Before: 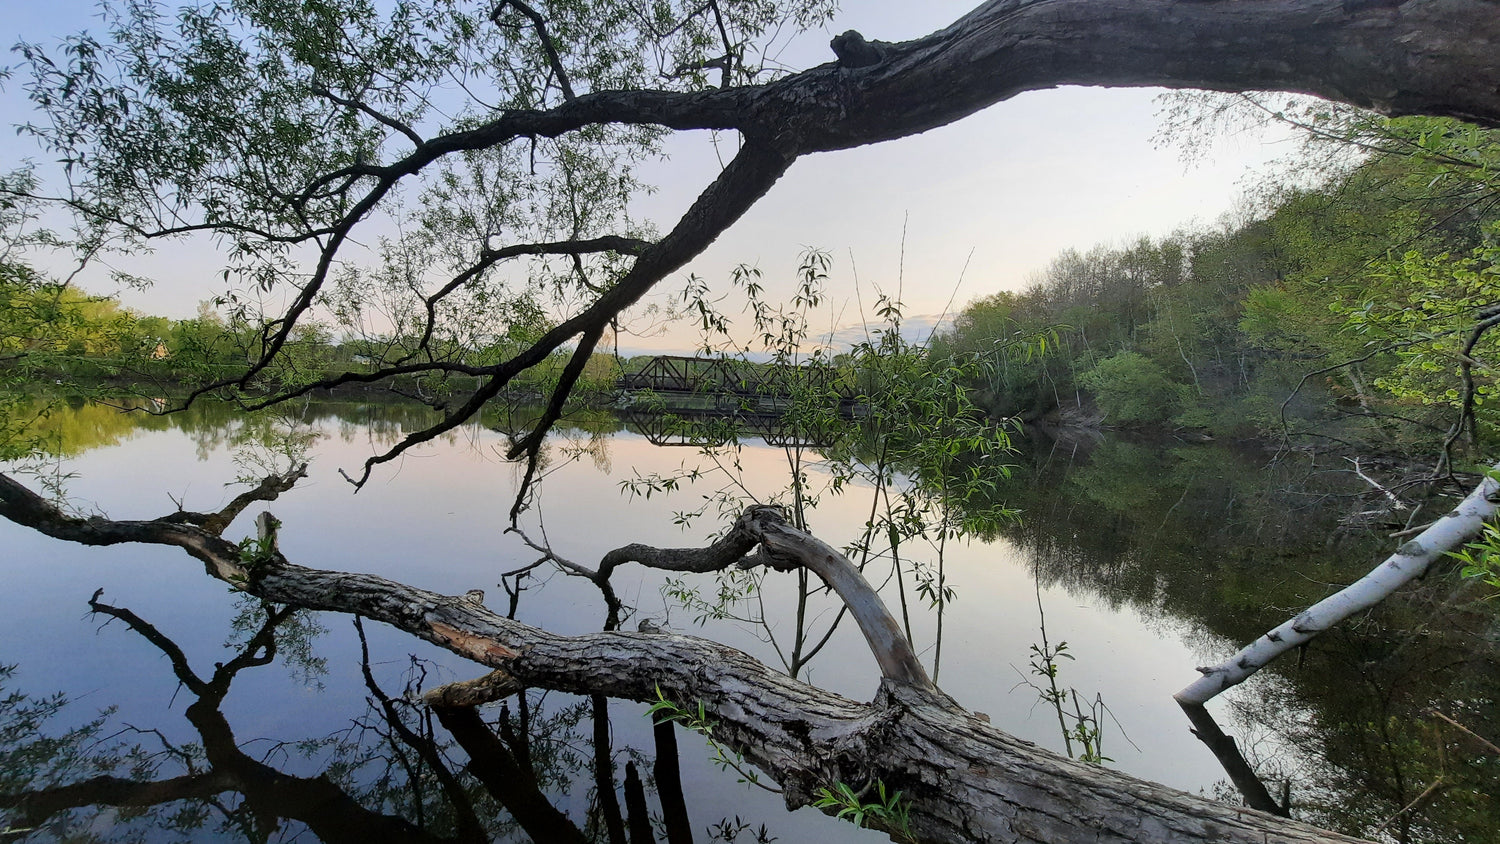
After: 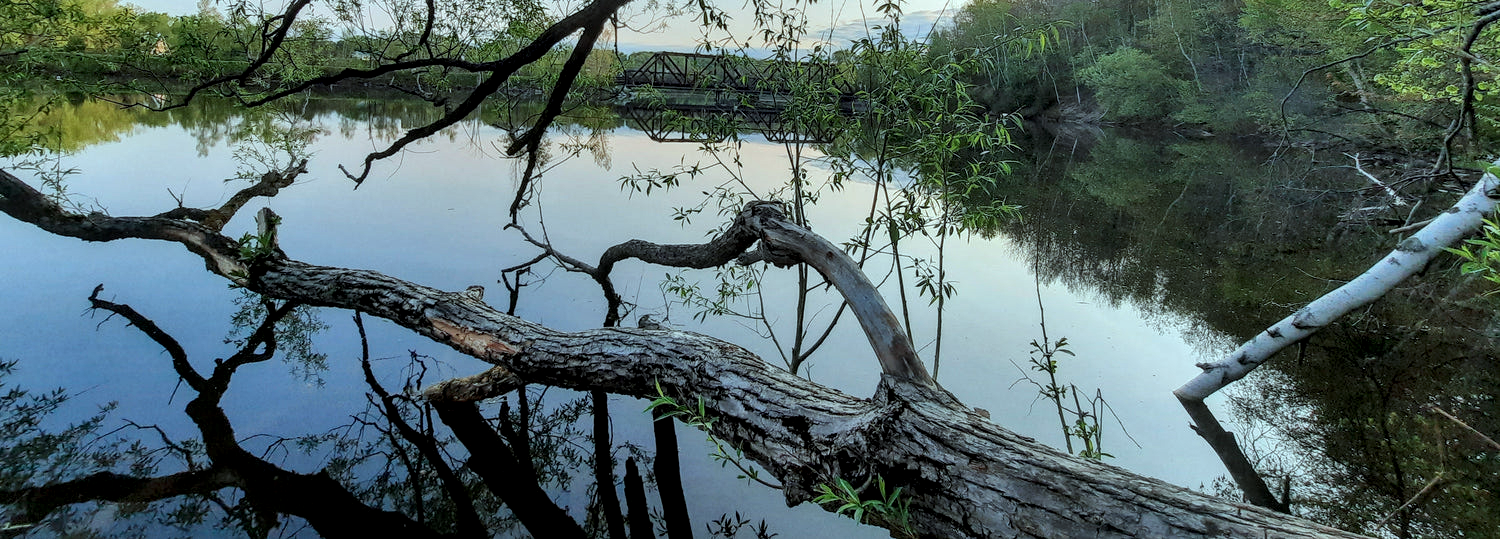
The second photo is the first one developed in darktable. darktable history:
local contrast: detail 144%
color correction: highlights a* -10.37, highlights b* -10.2
crop and rotate: top 36.131%
